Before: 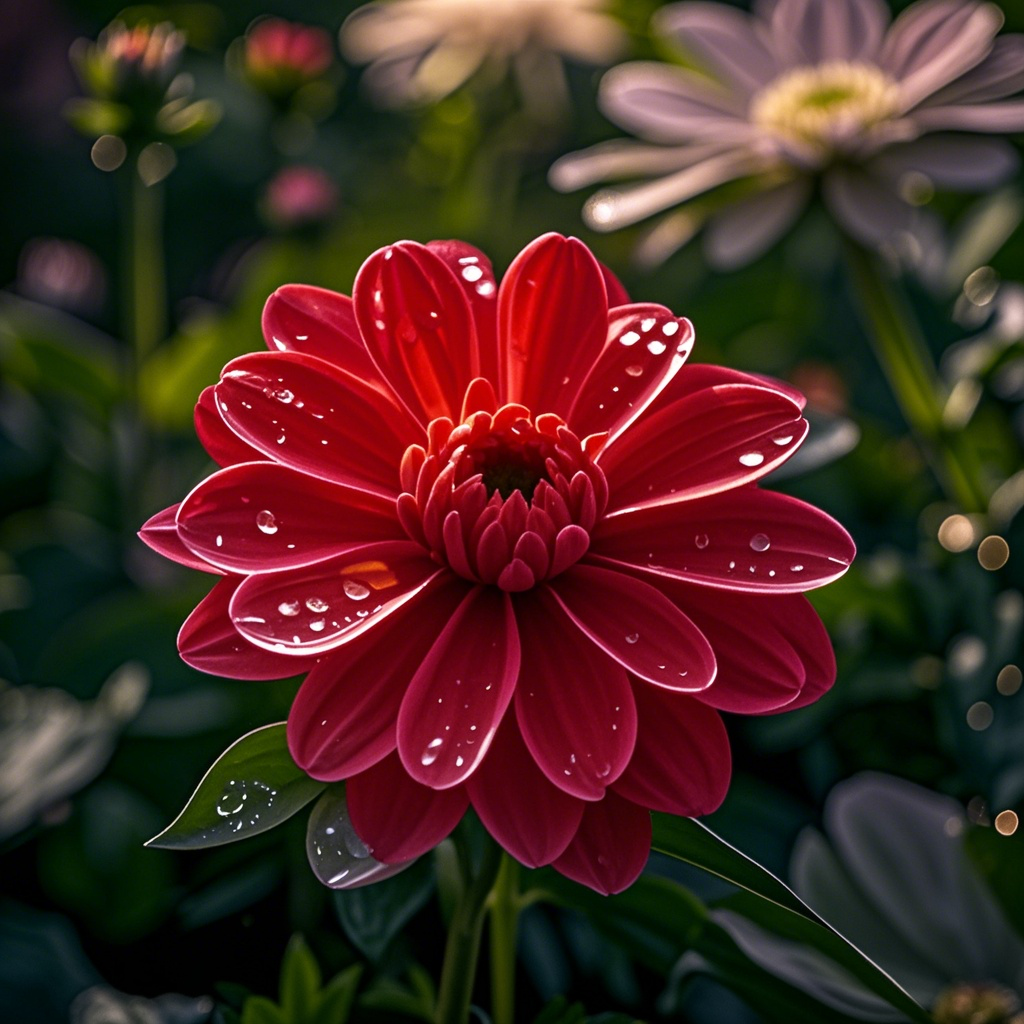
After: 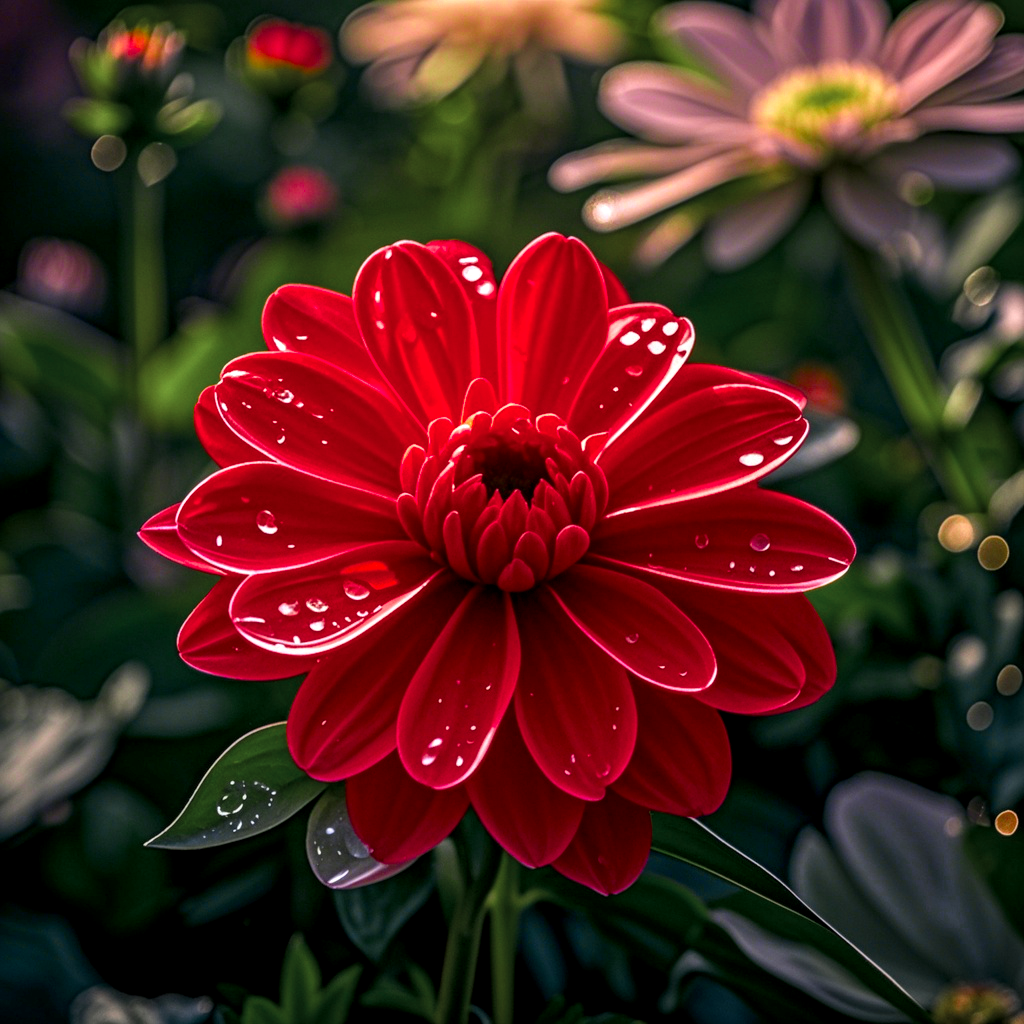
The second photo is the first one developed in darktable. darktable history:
local contrast: detail 130%
color balance rgb: linear chroma grading › global chroma 15%, perceptual saturation grading › global saturation 30%
color zones: curves: ch0 [(0, 0.466) (0.128, 0.466) (0.25, 0.5) (0.375, 0.456) (0.5, 0.5) (0.625, 0.5) (0.737, 0.652) (0.875, 0.5)]; ch1 [(0, 0.603) (0.125, 0.618) (0.261, 0.348) (0.372, 0.353) (0.497, 0.363) (0.611, 0.45) (0.731, 0.427) (0.875, 0.518) (0.998, 0.652)]; ch2 [(0, 0.559) (0.125, 0.451) (0.253, 0.564) (0.37, 0.578) (0.5, 0.466) (0.625, 0.471) (0.731, 0.471) (0.88, 0.485)]
